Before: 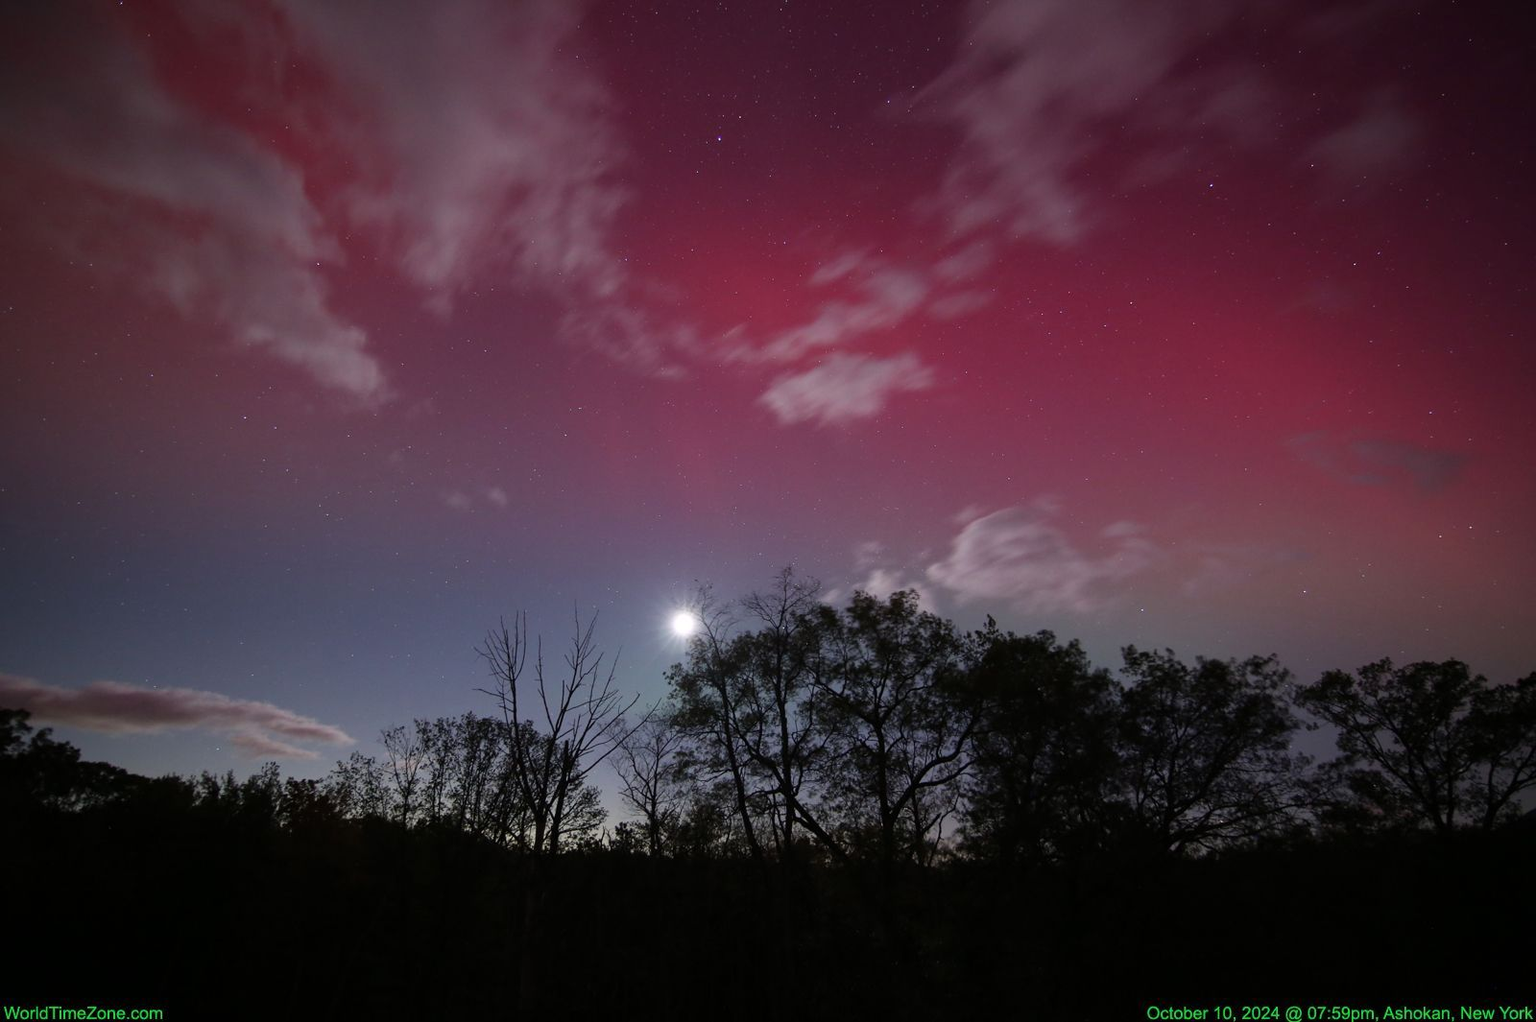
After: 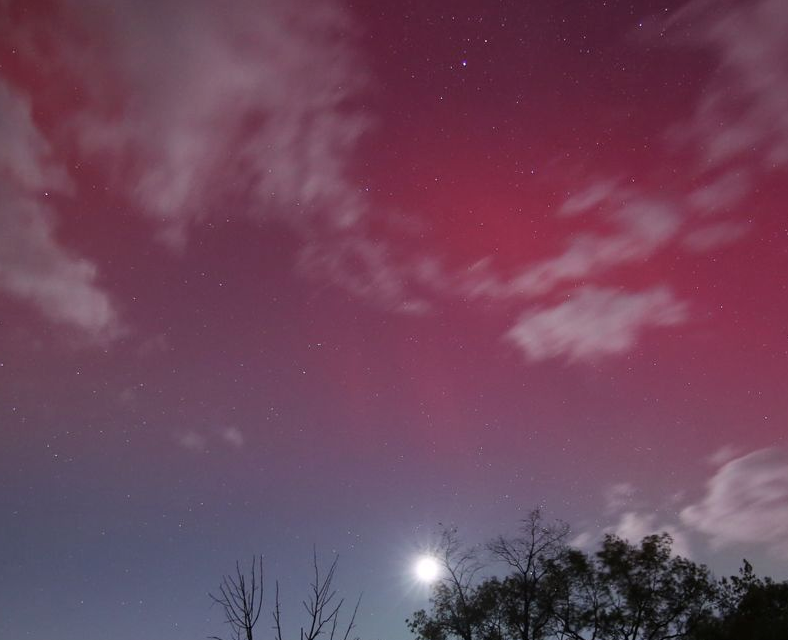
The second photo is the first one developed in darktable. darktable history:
crop: left 17.835%, top 7.675%, right 32.881%, bottom 32.213%
shadows and highlights: shadows 37.27, highlights -28.18, soften with gaussian
